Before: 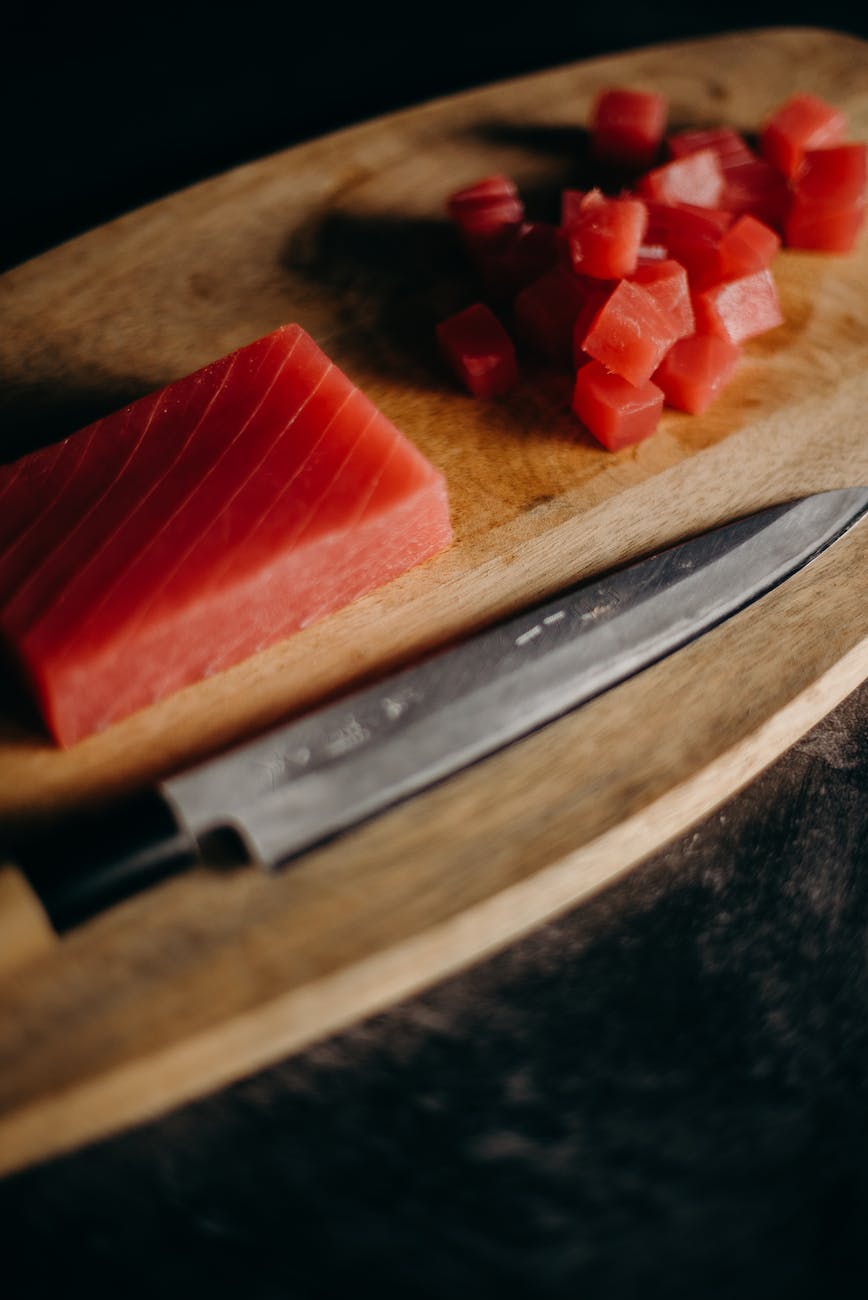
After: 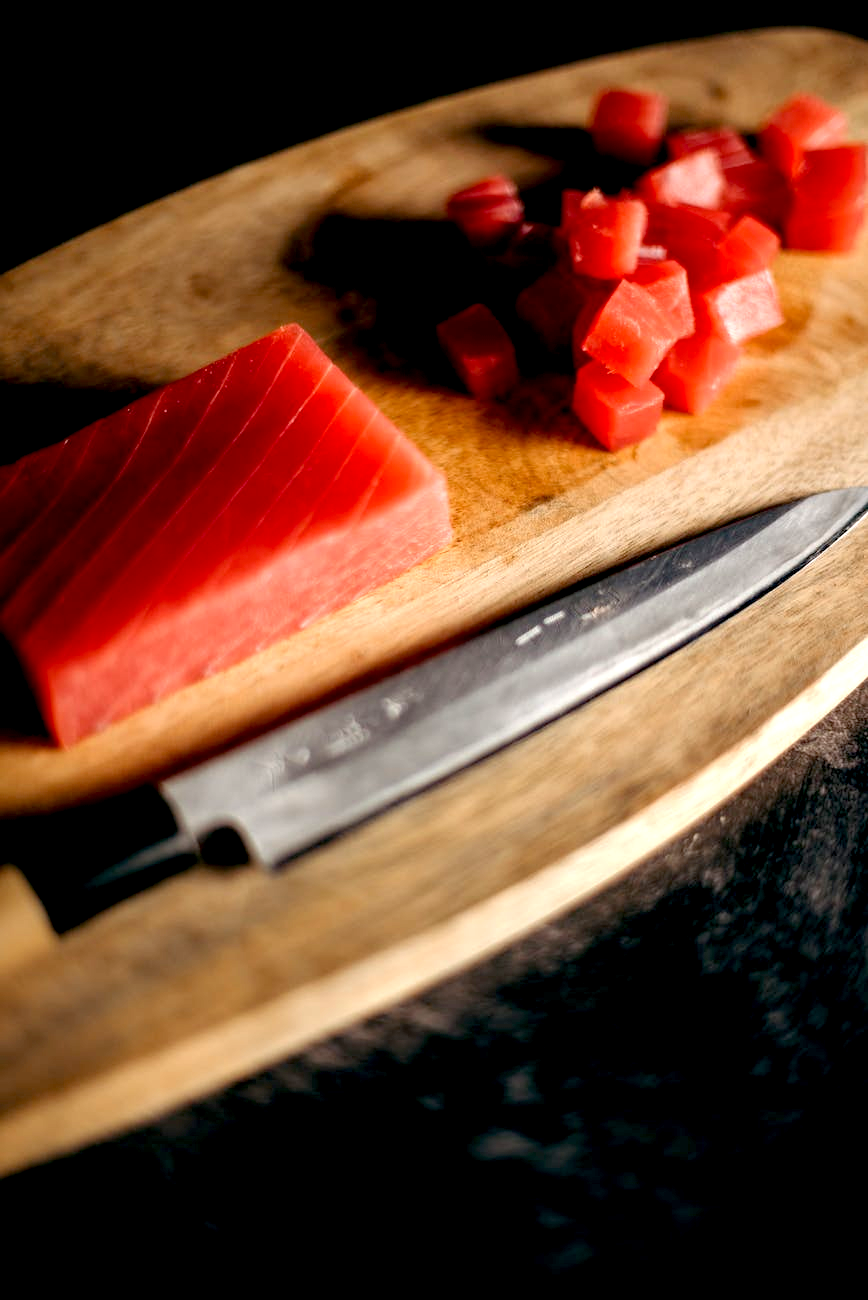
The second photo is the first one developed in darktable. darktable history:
exposure: black level correction 0.008, exposure 0.979 EV, compensate highlight preservation false
rotate and perspective: automatic cropping off
